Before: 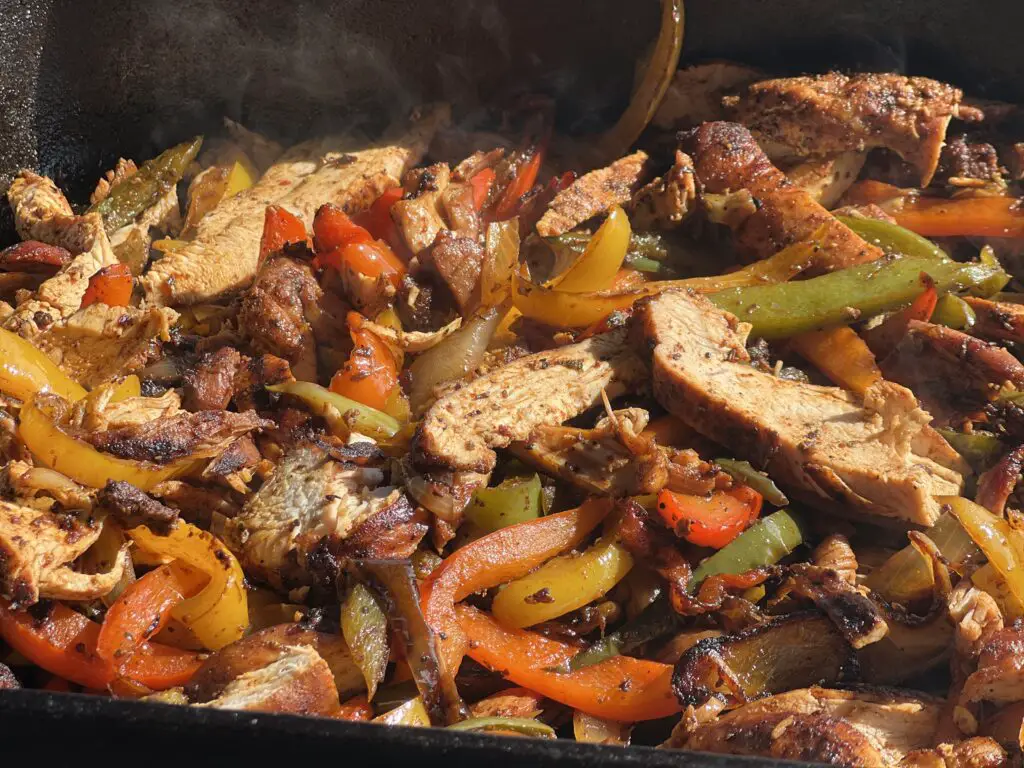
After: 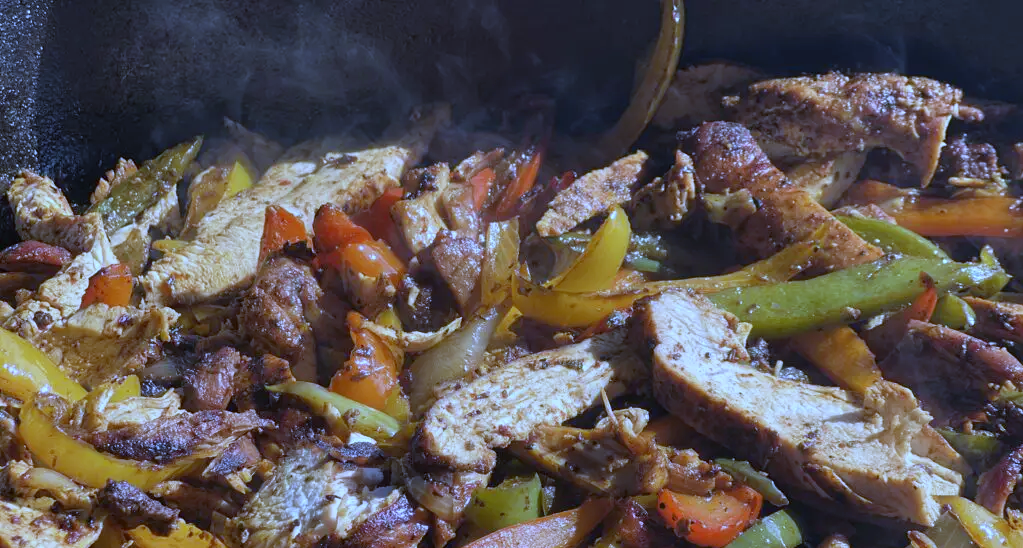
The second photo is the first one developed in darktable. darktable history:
white balance: red 0.766, blue 1.537
crop: bottom 28.576%
